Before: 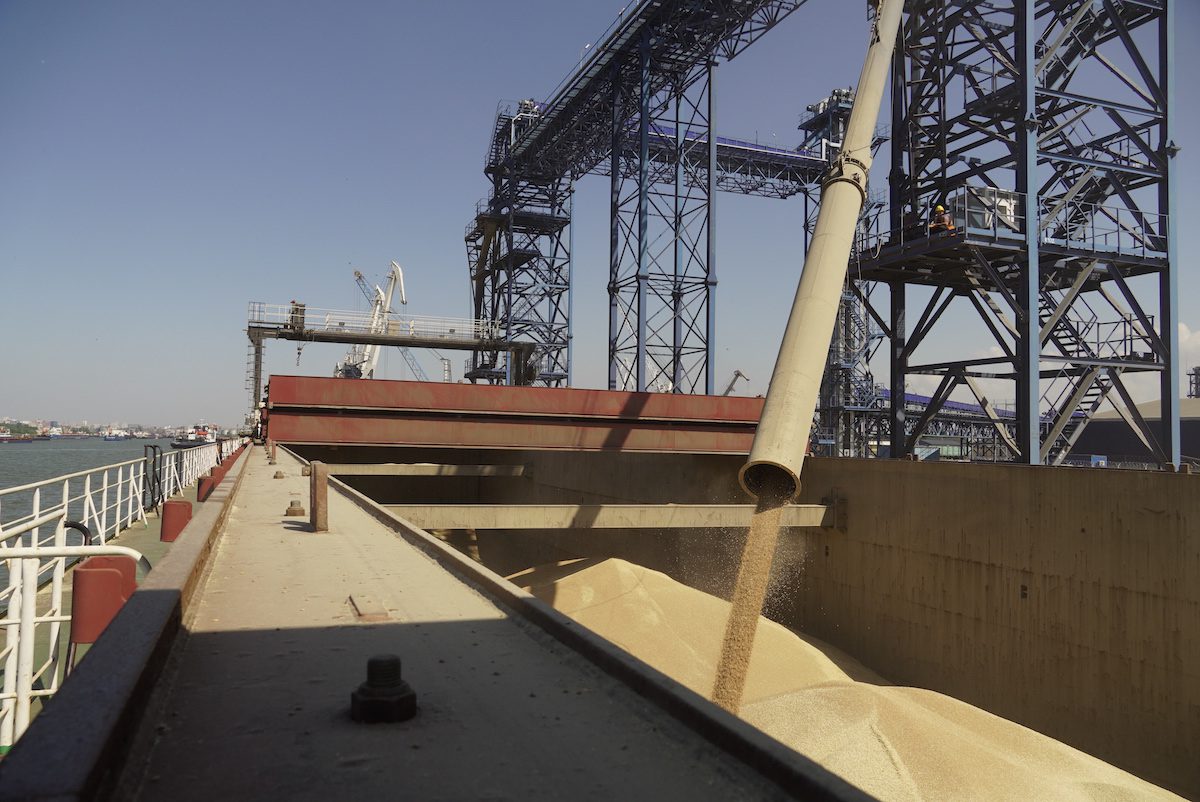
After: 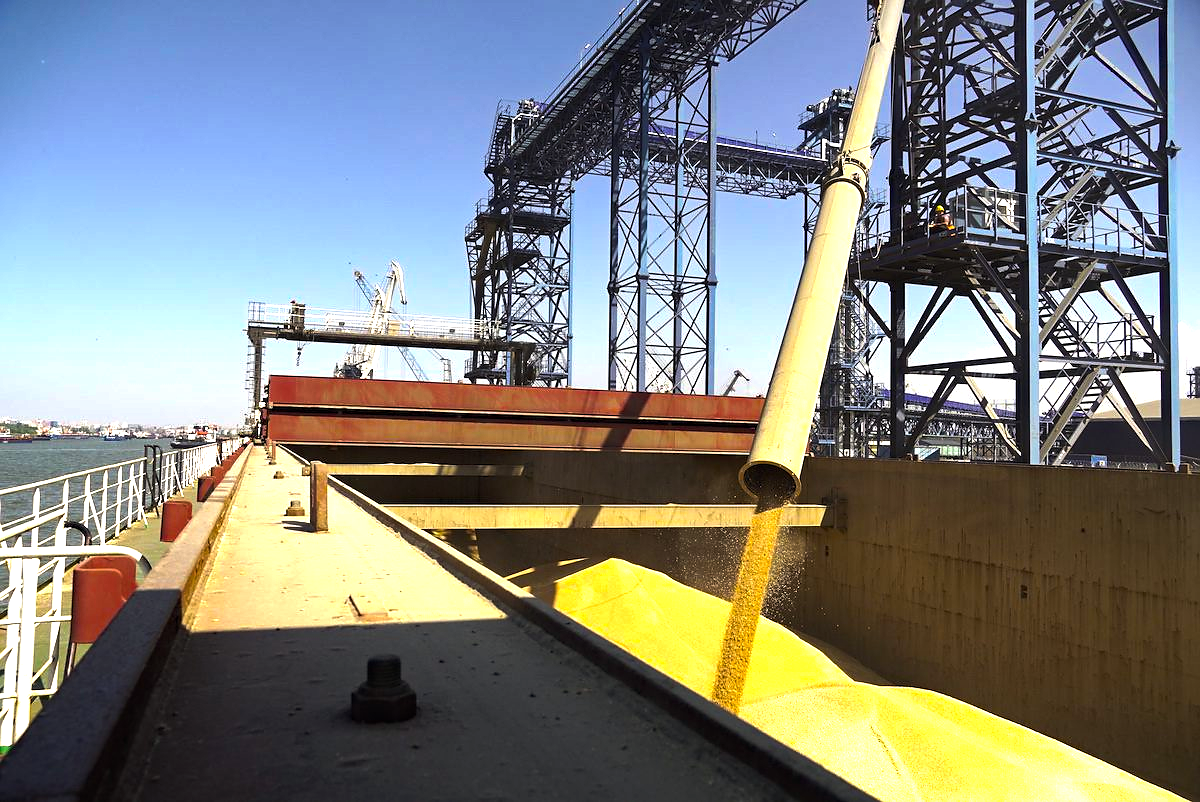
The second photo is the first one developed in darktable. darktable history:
haze removal: compatibility mode true
sharpen: radius 1.003, threshold 1.095
color balance rgb: perceptual saturation grading › global saturation 60.639%, perceptual saturation grading › highlights 19.785%, perceptual saturation grading › shadows -49.17%, perceptual brilliance grading › highlights 46.745%, perceptual brilliance grading › mid-tones 21.478%, perceptual brilliance grading › shadows -6.115%
